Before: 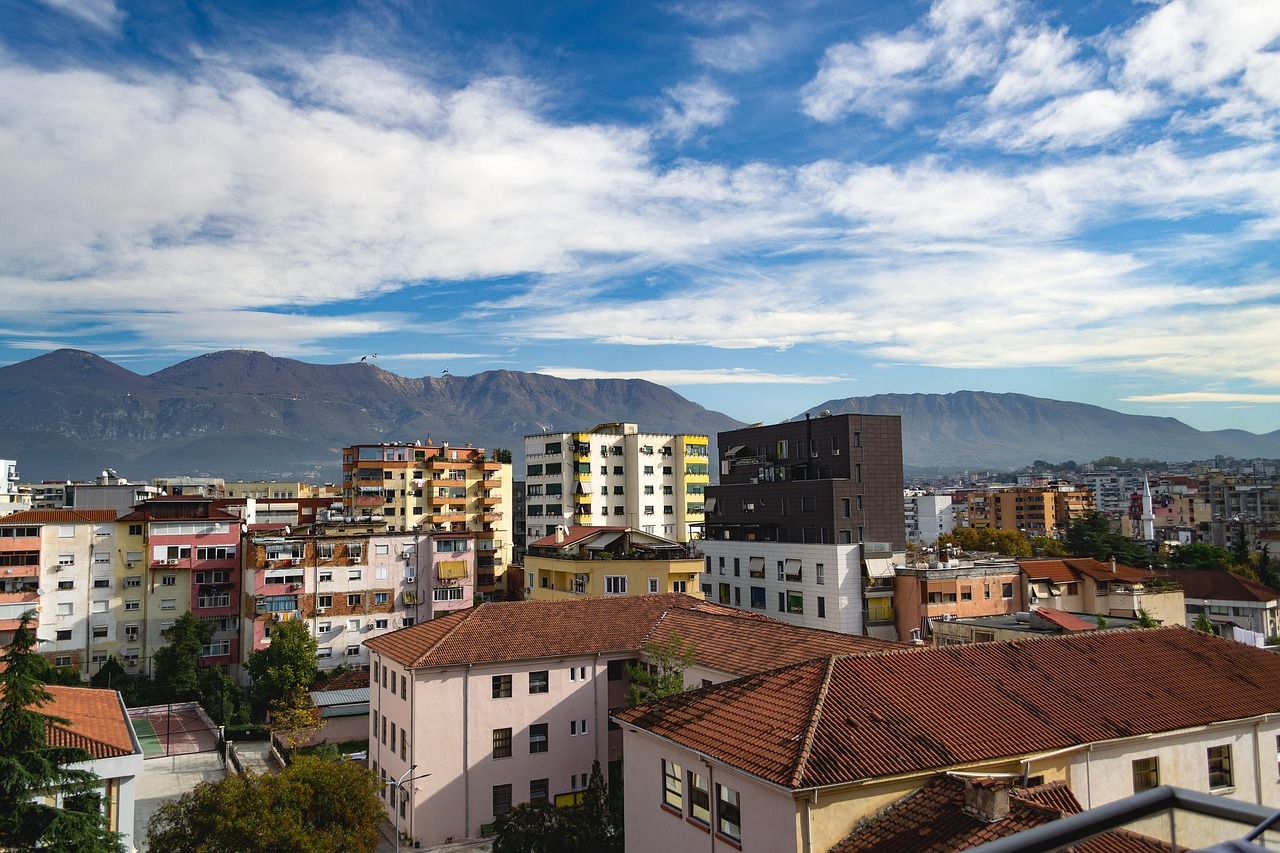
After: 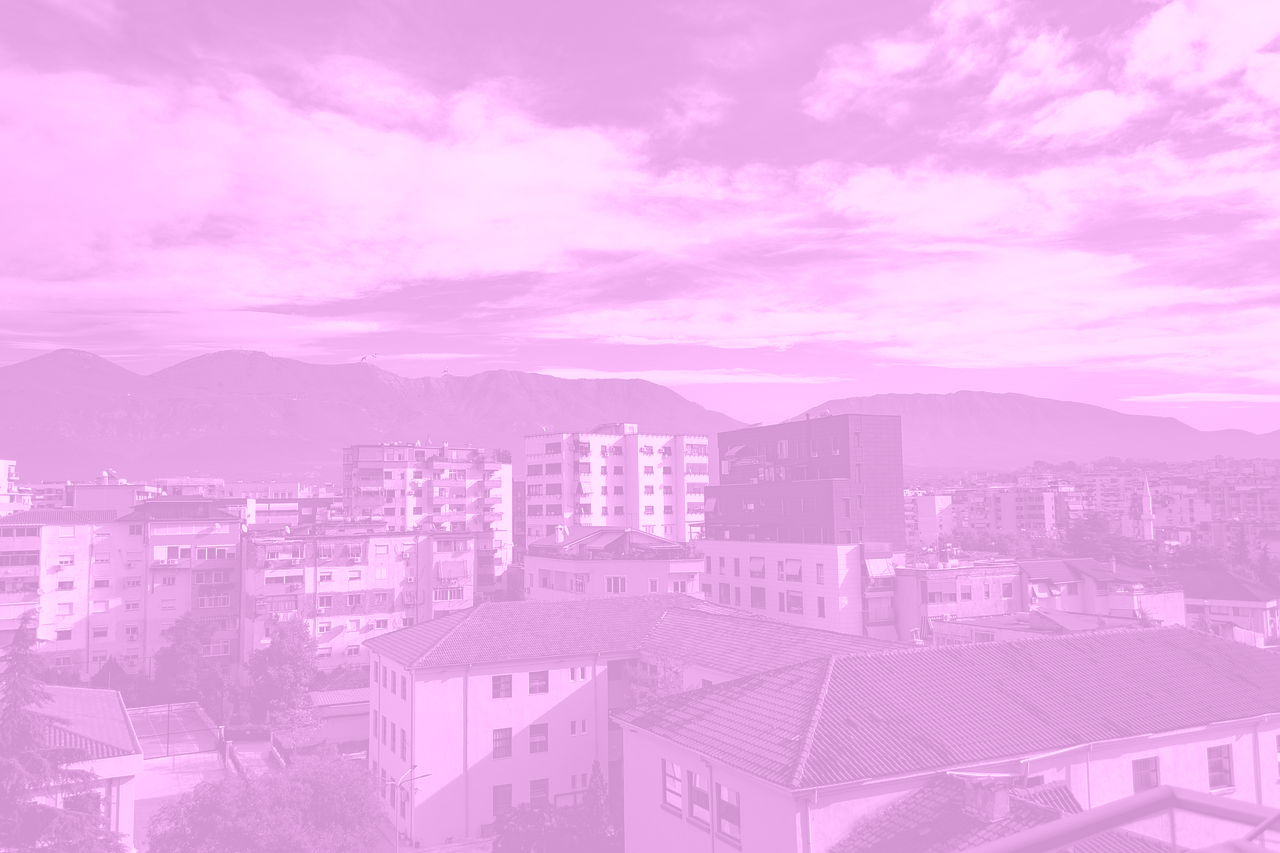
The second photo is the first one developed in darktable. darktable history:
base curve: curves: ch0 [(0, 0) (0.564, 0.291) (0.802, 0.731) (1, 1)]
colorize: hue 331.2°, saturation 75%, source mix 30.28%, lightness 70.52%, version 1
